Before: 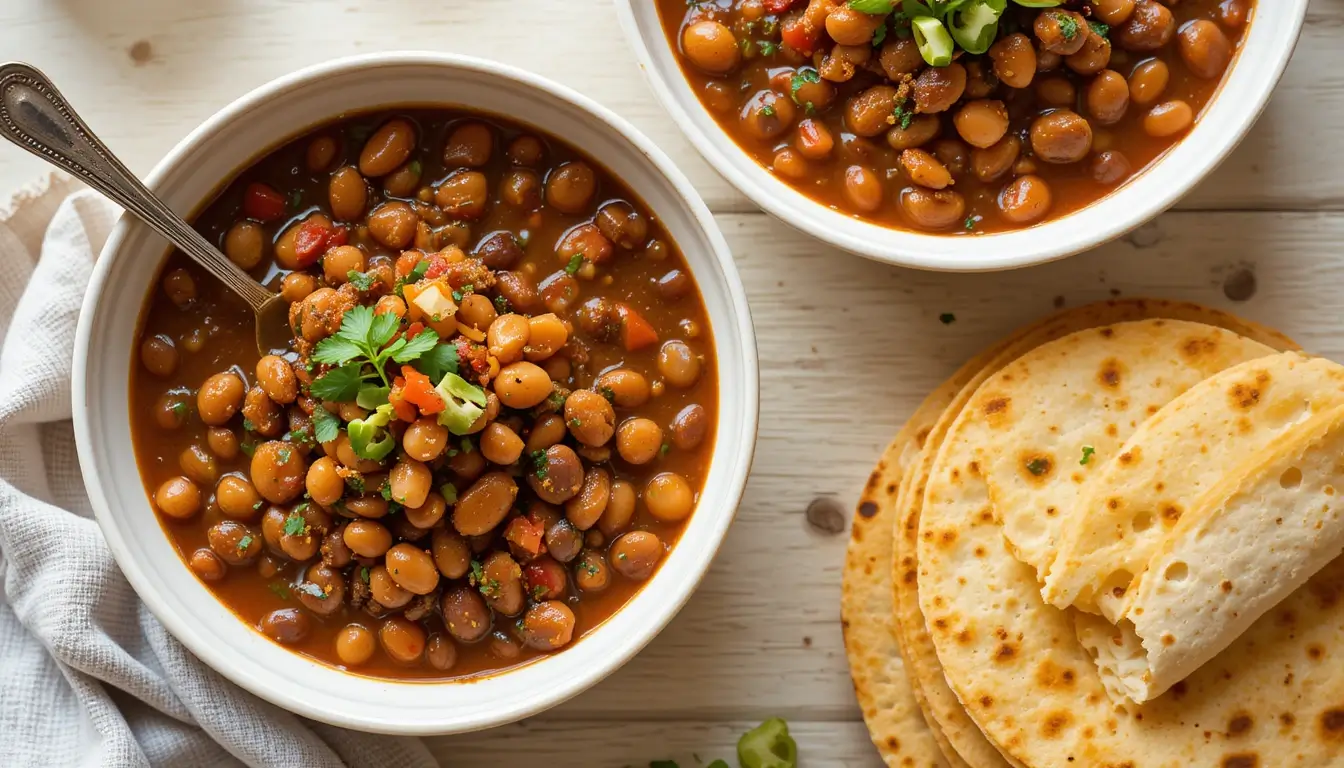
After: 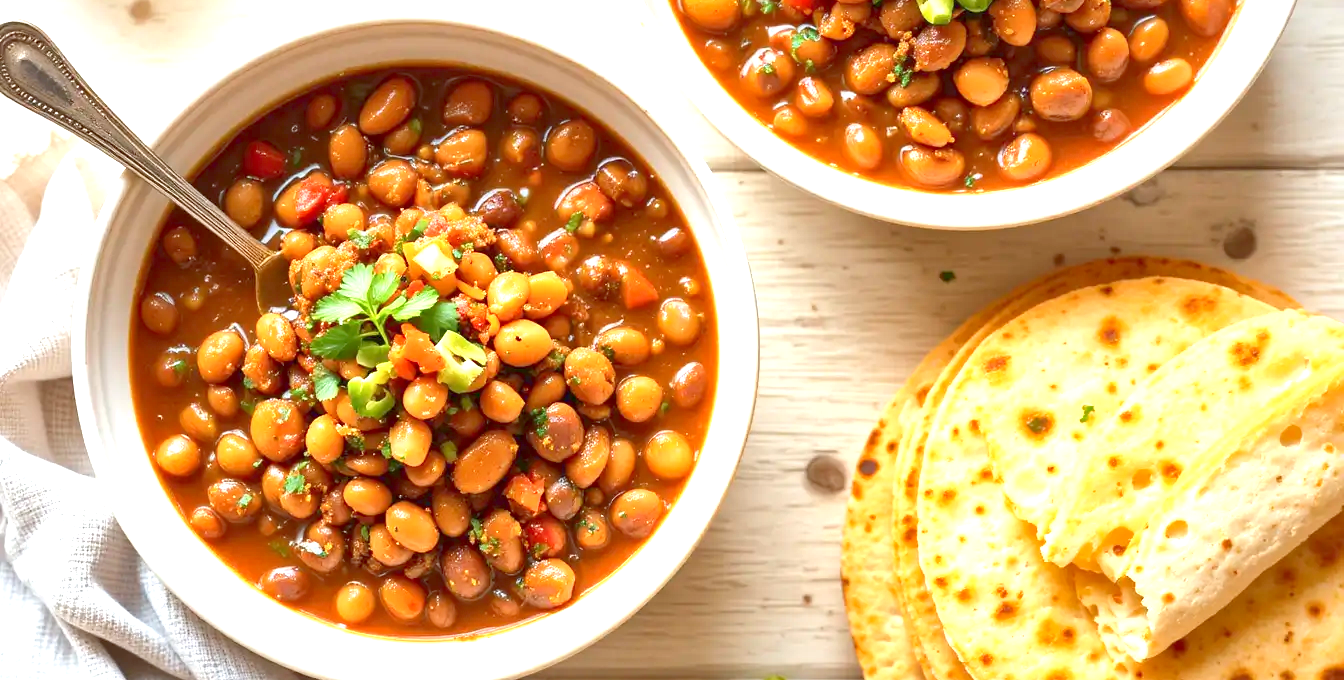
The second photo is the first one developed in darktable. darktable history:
levels: levels [0, 0.445, 1]
local contrast: mode bilateral grid, contrast 20, coarseness 51, detail 149%, midtone range 0.2
exposure: black level correction 0, exposure 1.345 EV, compensate highlight preservation false
tone equalizer: -8 EV 0.265 EV, -7 EV 0.416 EV, -6 EV 0.454 EV, -5 EV 0.266 EV, -3 EV -0.263 EV, -2 EV -0.394 EV, -1 EV -0.409 EV, +0 EV -0.236 EV
crop and rotate: top 5.529%, bottom 5.927%
